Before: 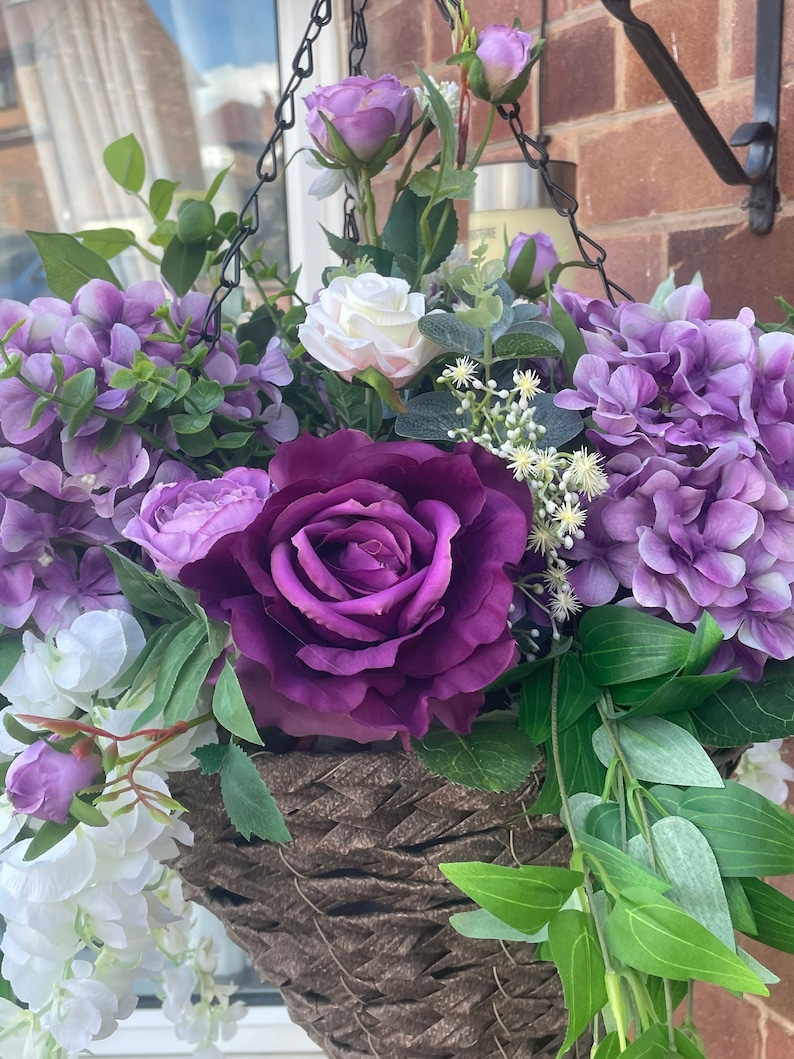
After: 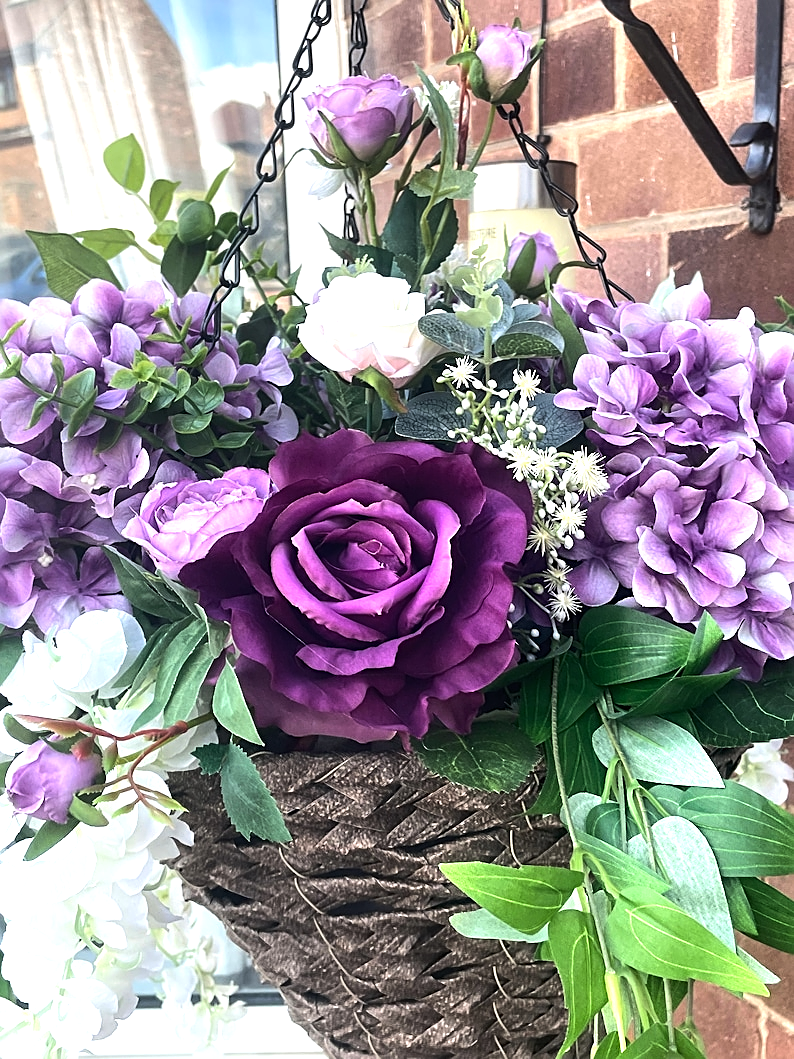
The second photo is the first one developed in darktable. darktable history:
tone equalizer: -8 EV -1.08 EV, -7 EV -1.01 EV, -6 EV -0.867 EV, -5 EV -0.578 EV, -3 EV 0.578 EV, -2 EV 0.867 EV, -1 EV 1.01 EV, +0 EV 1.08 EV, edges refinement/feathering 500, mask exposure compensation -1.57 EV, preserve details no
sharpen: on, module defaults
